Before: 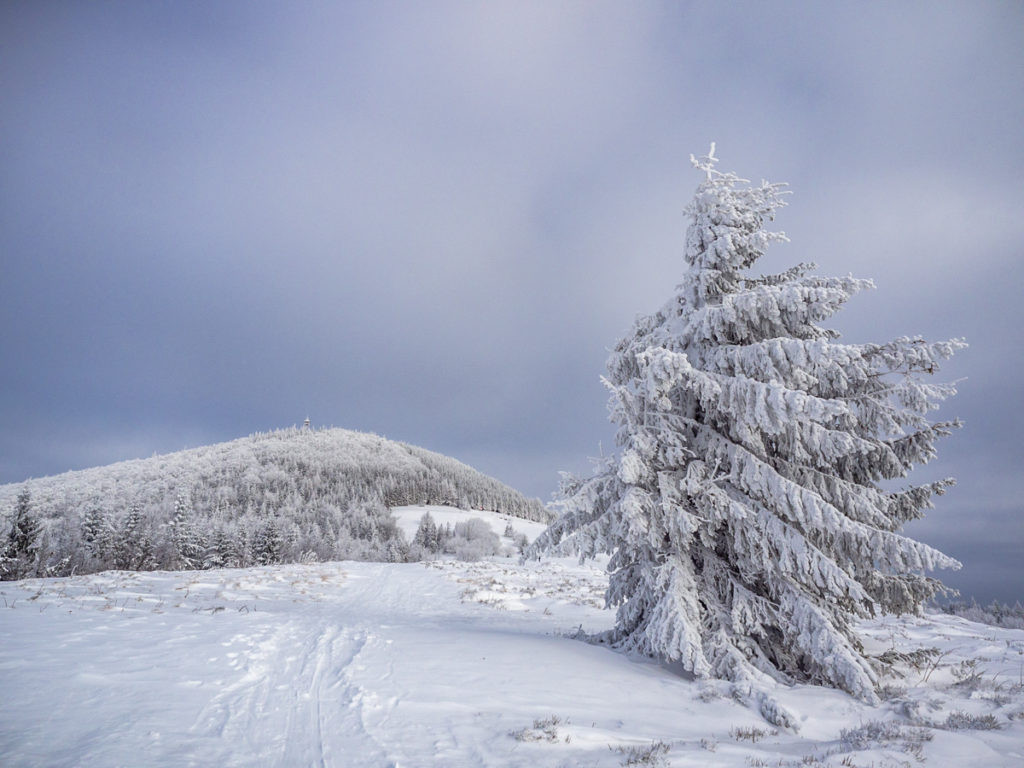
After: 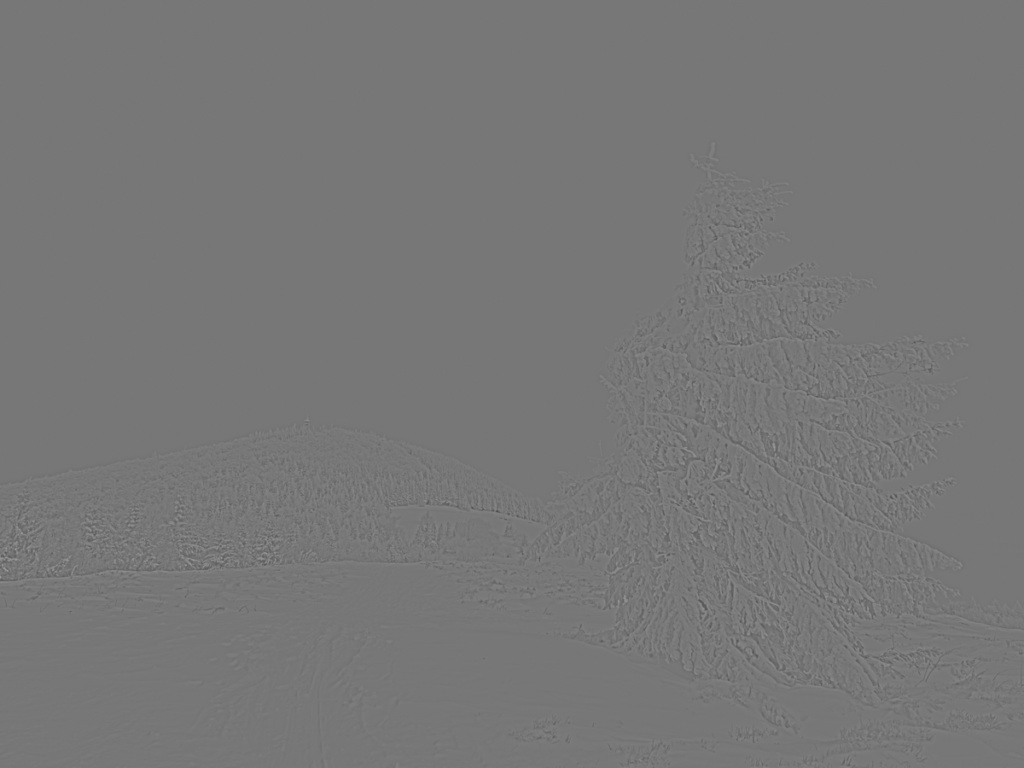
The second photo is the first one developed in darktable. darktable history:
tone equalizer: on, module defaults
highpass: sharpness 5.84%, contrast boost 8.44%
